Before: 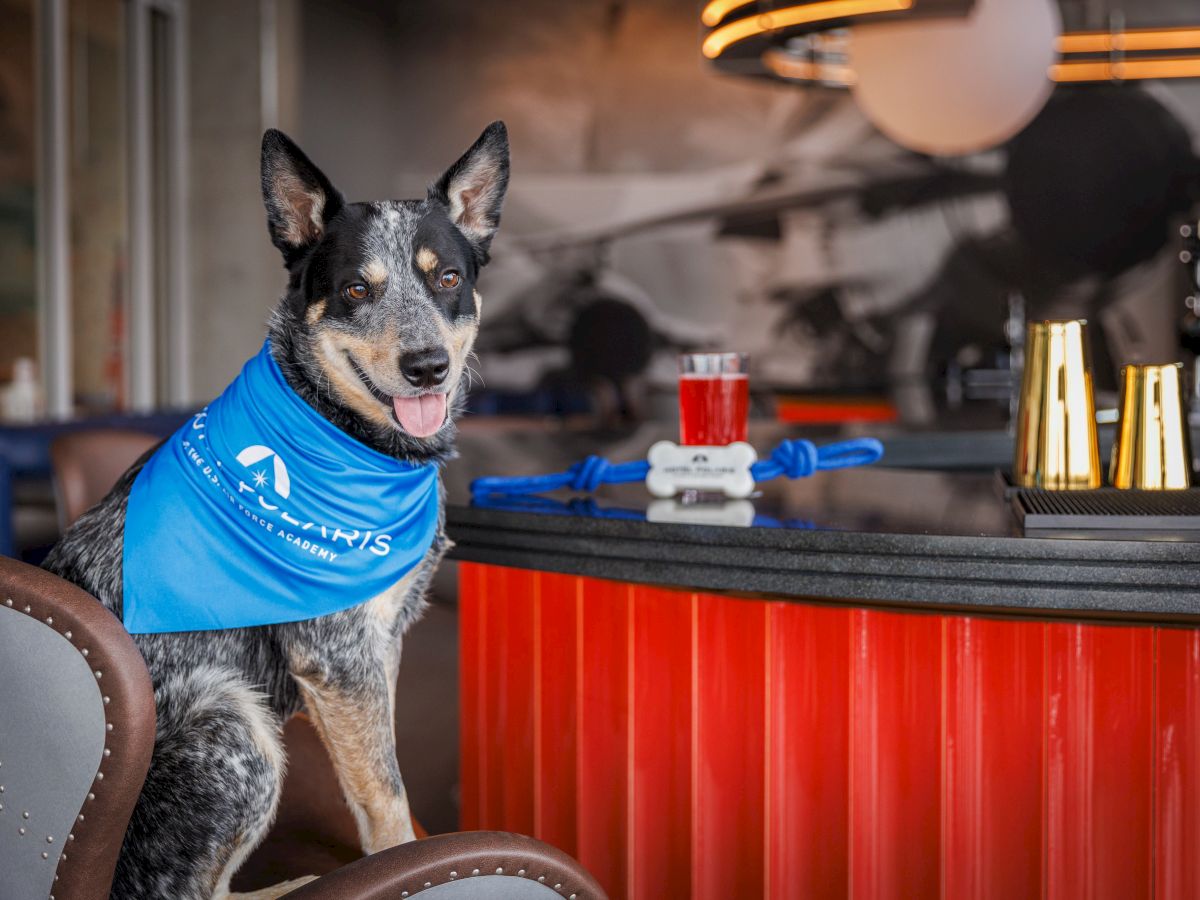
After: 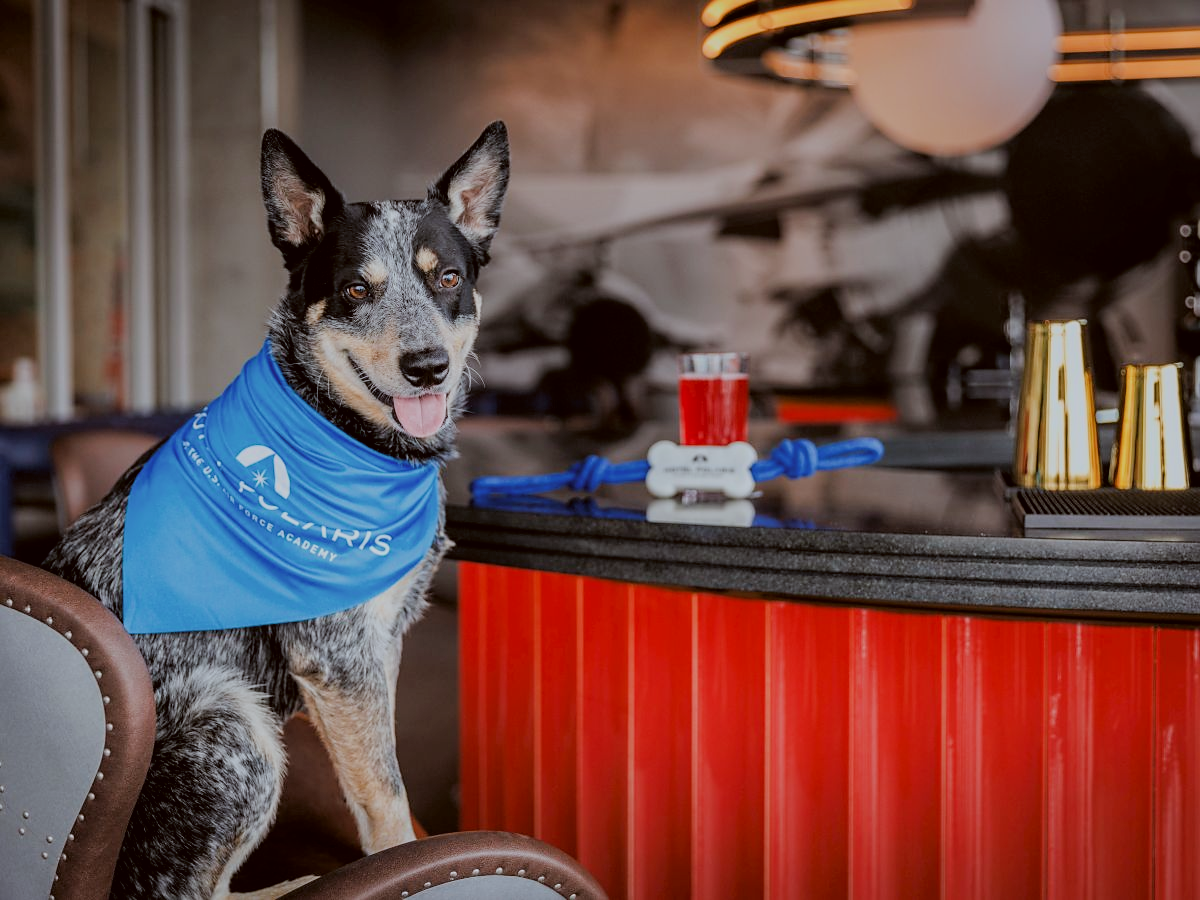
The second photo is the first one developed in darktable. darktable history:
filmic rgb: black relative exposure -6.96 EV, white relative exposure 5.62 EV, hardness 2.86
sharpen: radius 1.584, amount 0.362, threshold 1.411
exposure: compensate highlight preservation false
color correction: highlights a* -3.02, highlights b* -6.13, shadows a* 3.04, shadows b* 5.45
